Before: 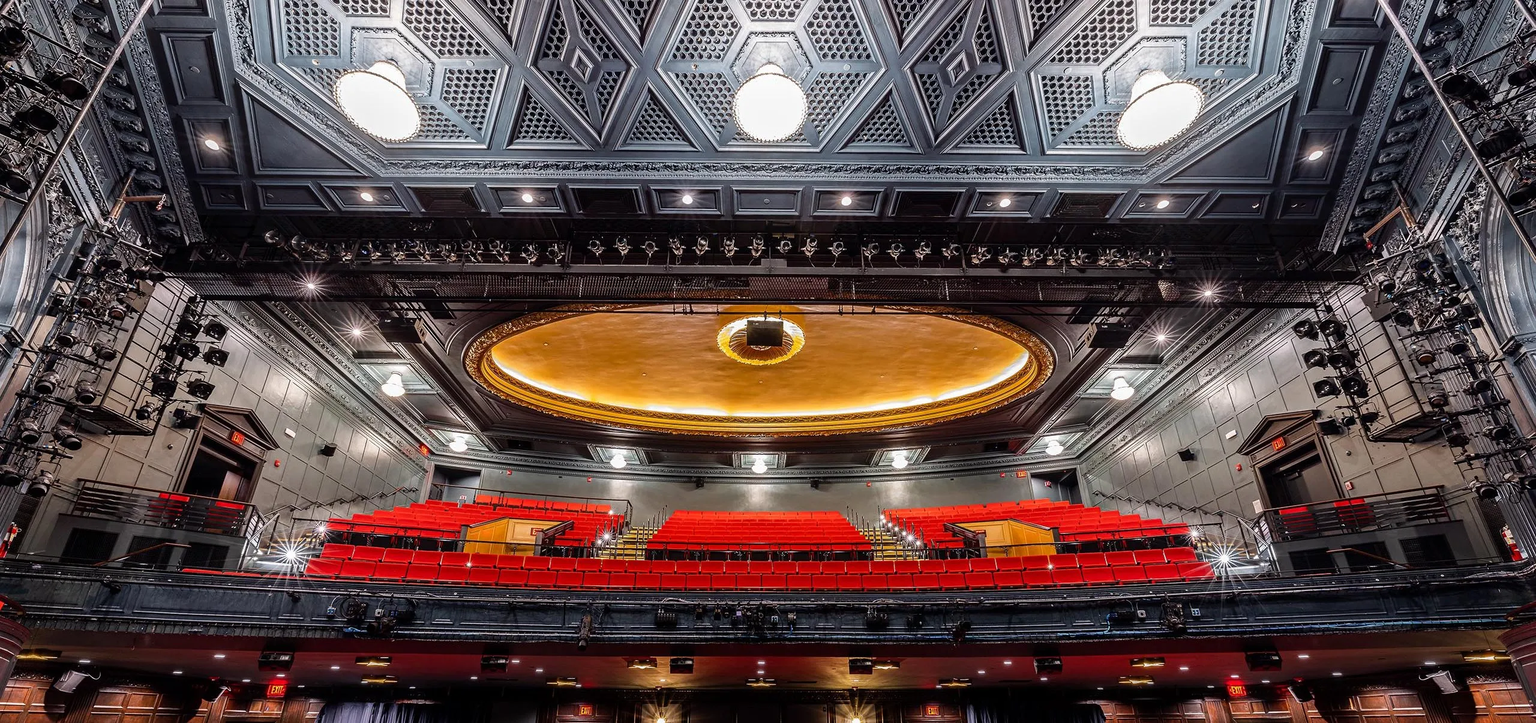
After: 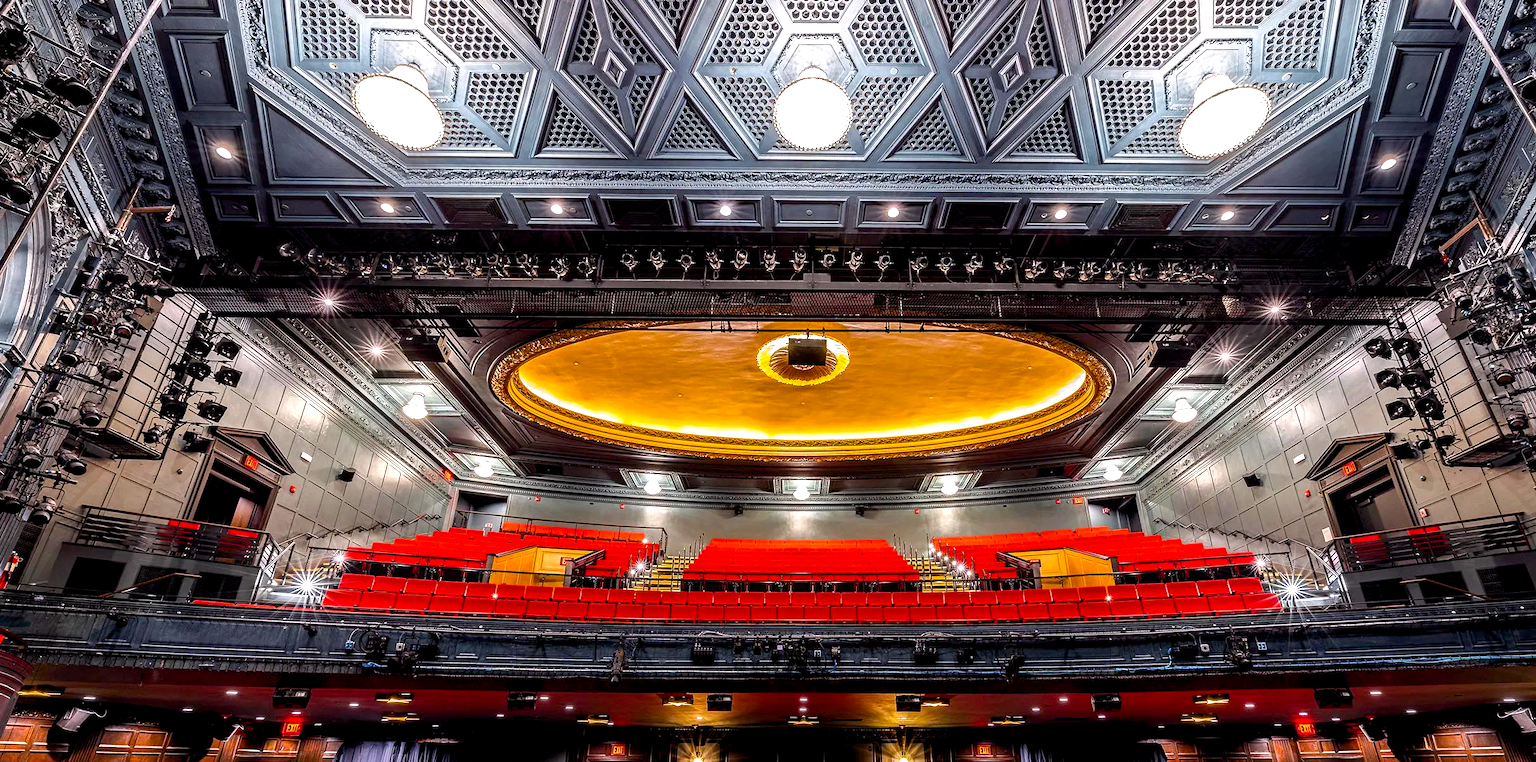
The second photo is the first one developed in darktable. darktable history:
crop and rotate: right 5.23%
exposure: black level correction 0.001, exposure 0.499 EV, compensate highlight preservation false
color balance rgb: power › hue 212.52°, global offset › luminance -0.421%, linear chroma grading › mid-tones 7.379%, perceptual saturation grading › global saturation 19.409%, global vibrance 20%
